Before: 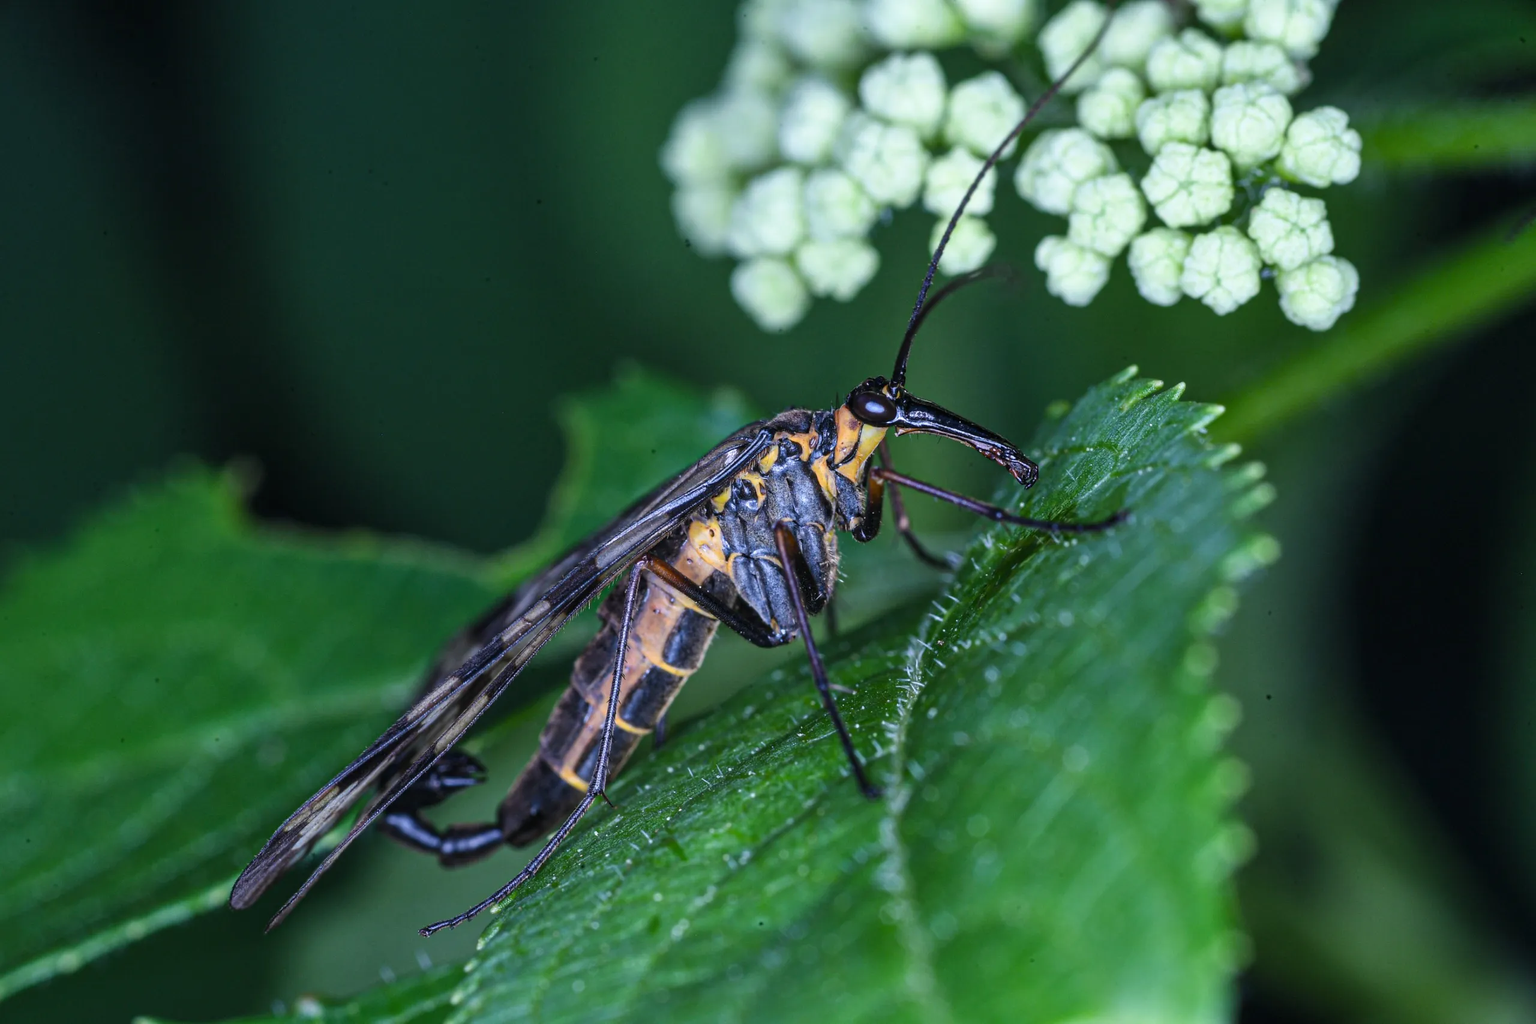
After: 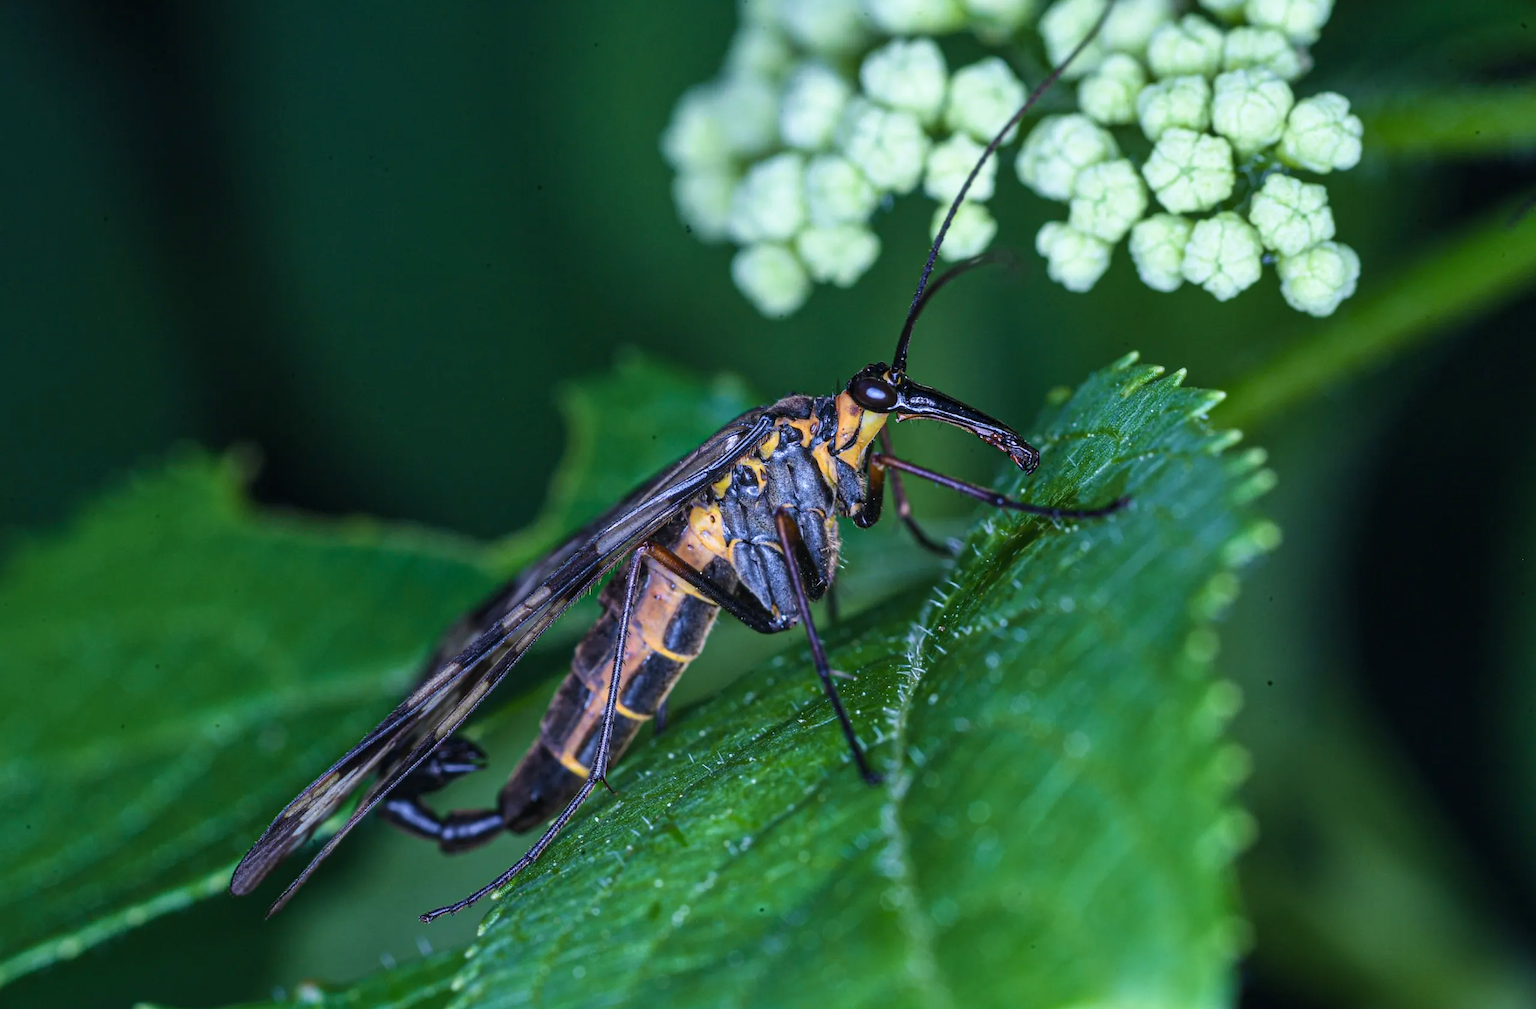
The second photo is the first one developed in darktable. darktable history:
velvia: on, module defaults
crop: top 1.464%, right 0.04%
